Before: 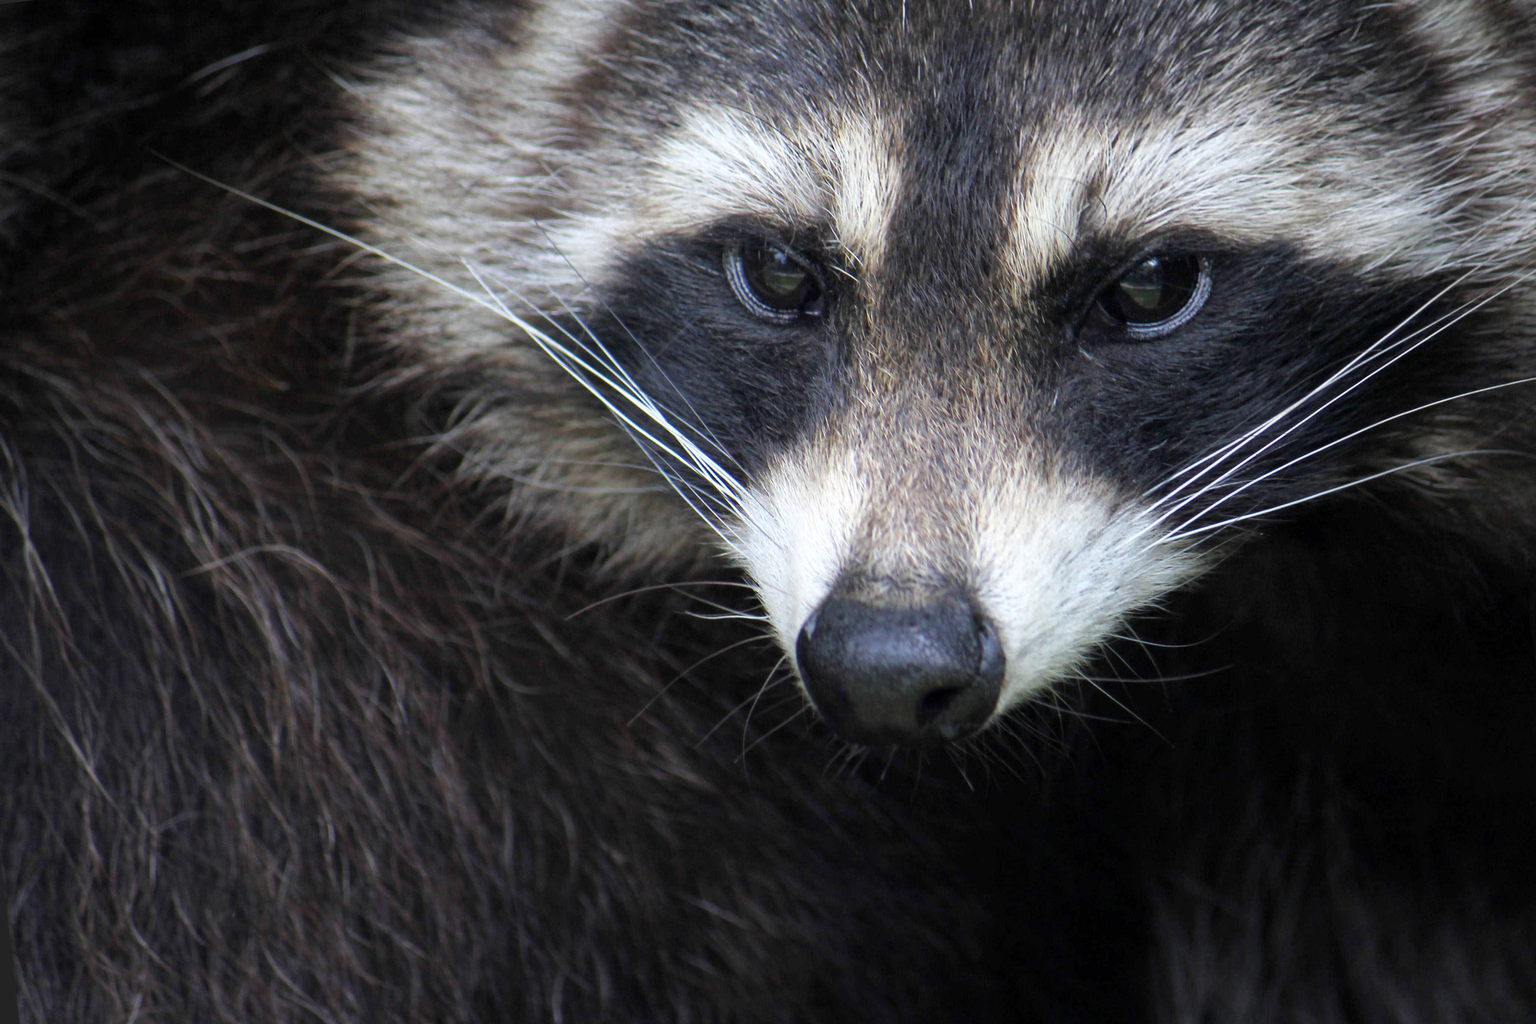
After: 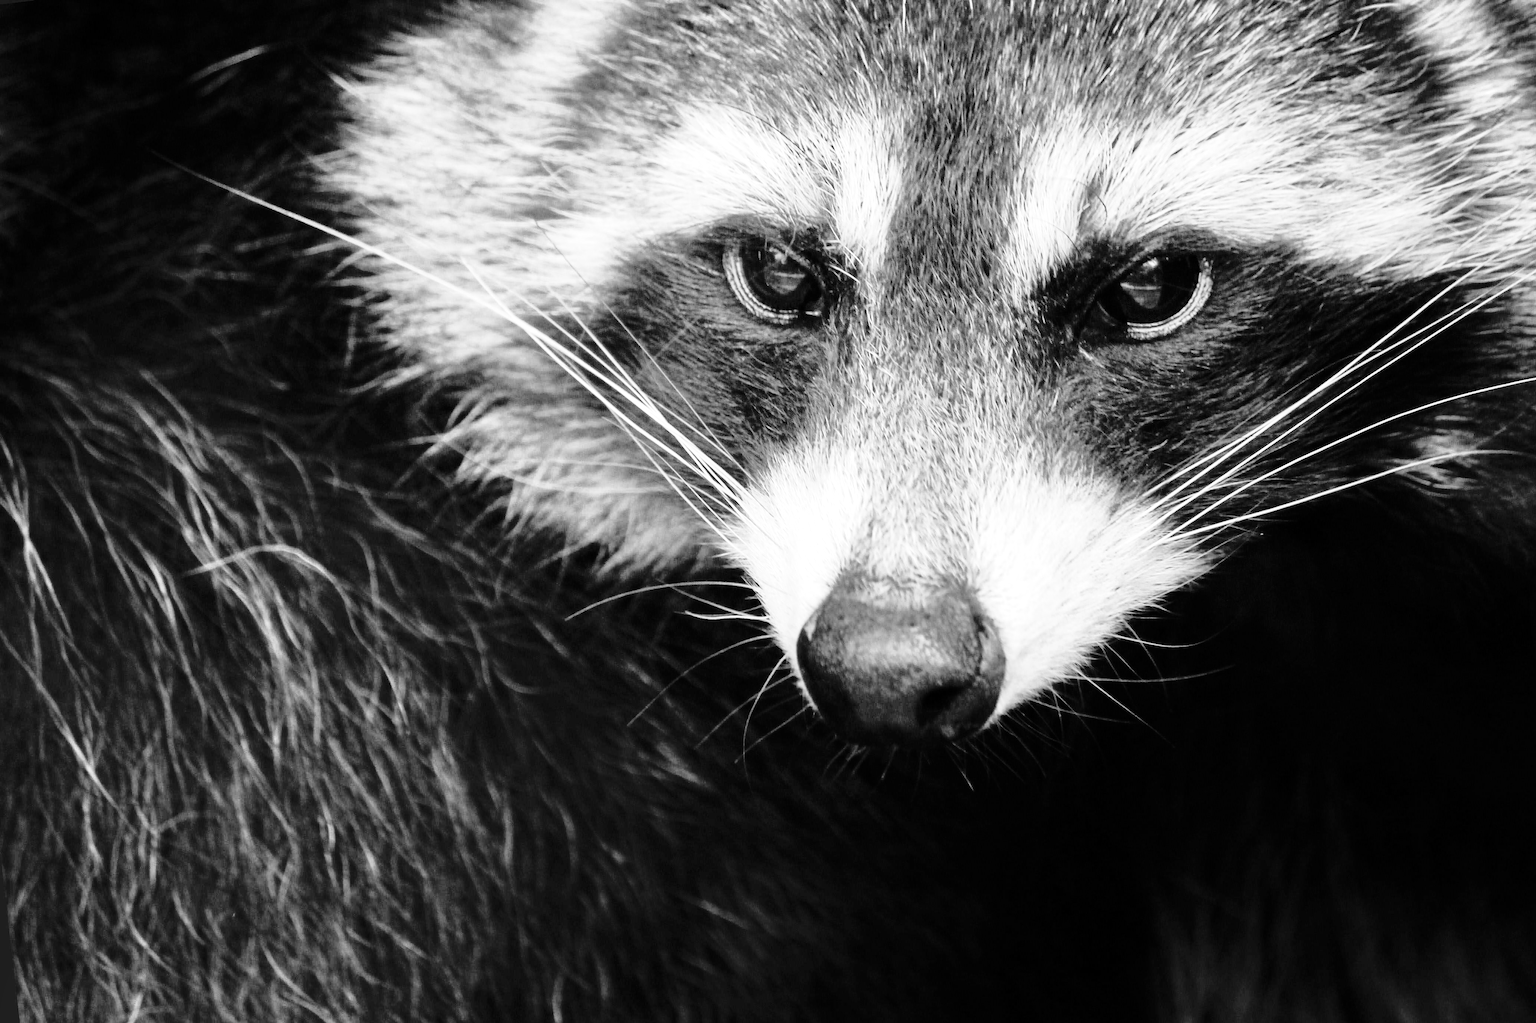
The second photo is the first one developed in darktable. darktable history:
tone equalizer: -7 EV 0.15 EV, -6 EV 0.6 EV, -5 EV 1.15 EV, -4 EV 1.33 EV, -3 EV 1.15 EV, -2 EV 0.6 EV, -1 EV 0.15 EV, mask exposure compensation -0.5 EV
base curve: curves: ch0 [(0, 0) (0.04, 0.03) (0.133, 0.232) (0.448, 0.748) (0.843, 0.968) (1, 1)], preserve colors none
color balance rgb: shadows lift › luminance -20%, power › hue 72.24°, highlights gain › luminance 15%, global offset › hue 171.6°, perceptual saturation grading › highlights -15%, perceptual saturation grading › shadows 25%, global vibrance 35%, contrast 10%
monochrome: a 32, b 64, size 2.3
